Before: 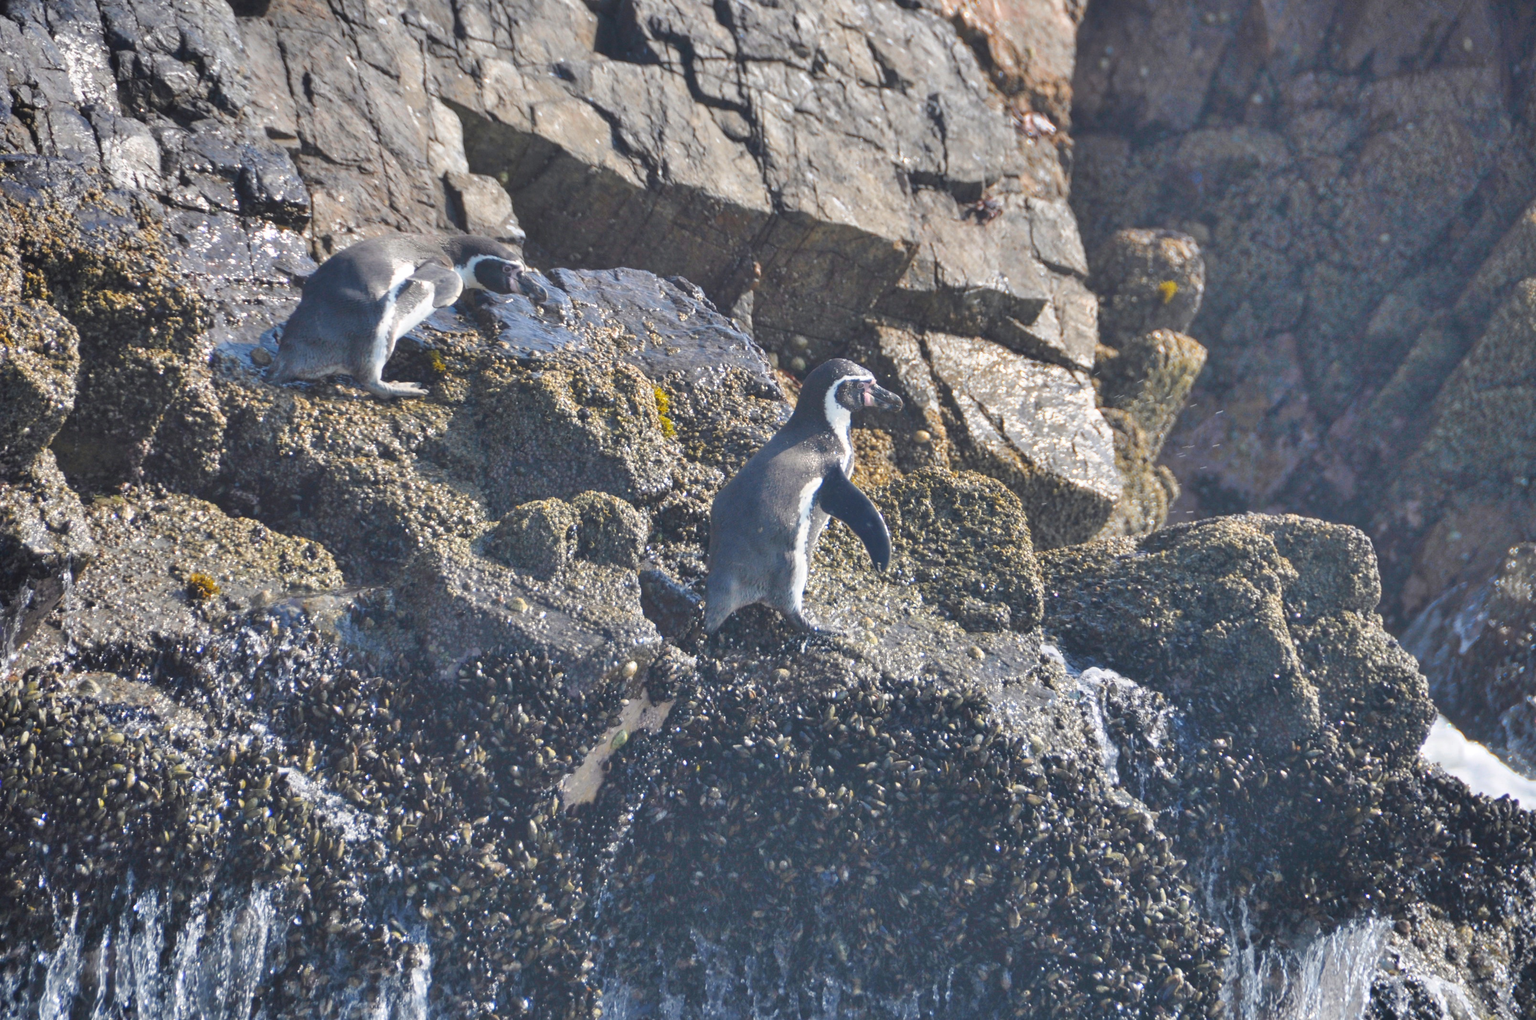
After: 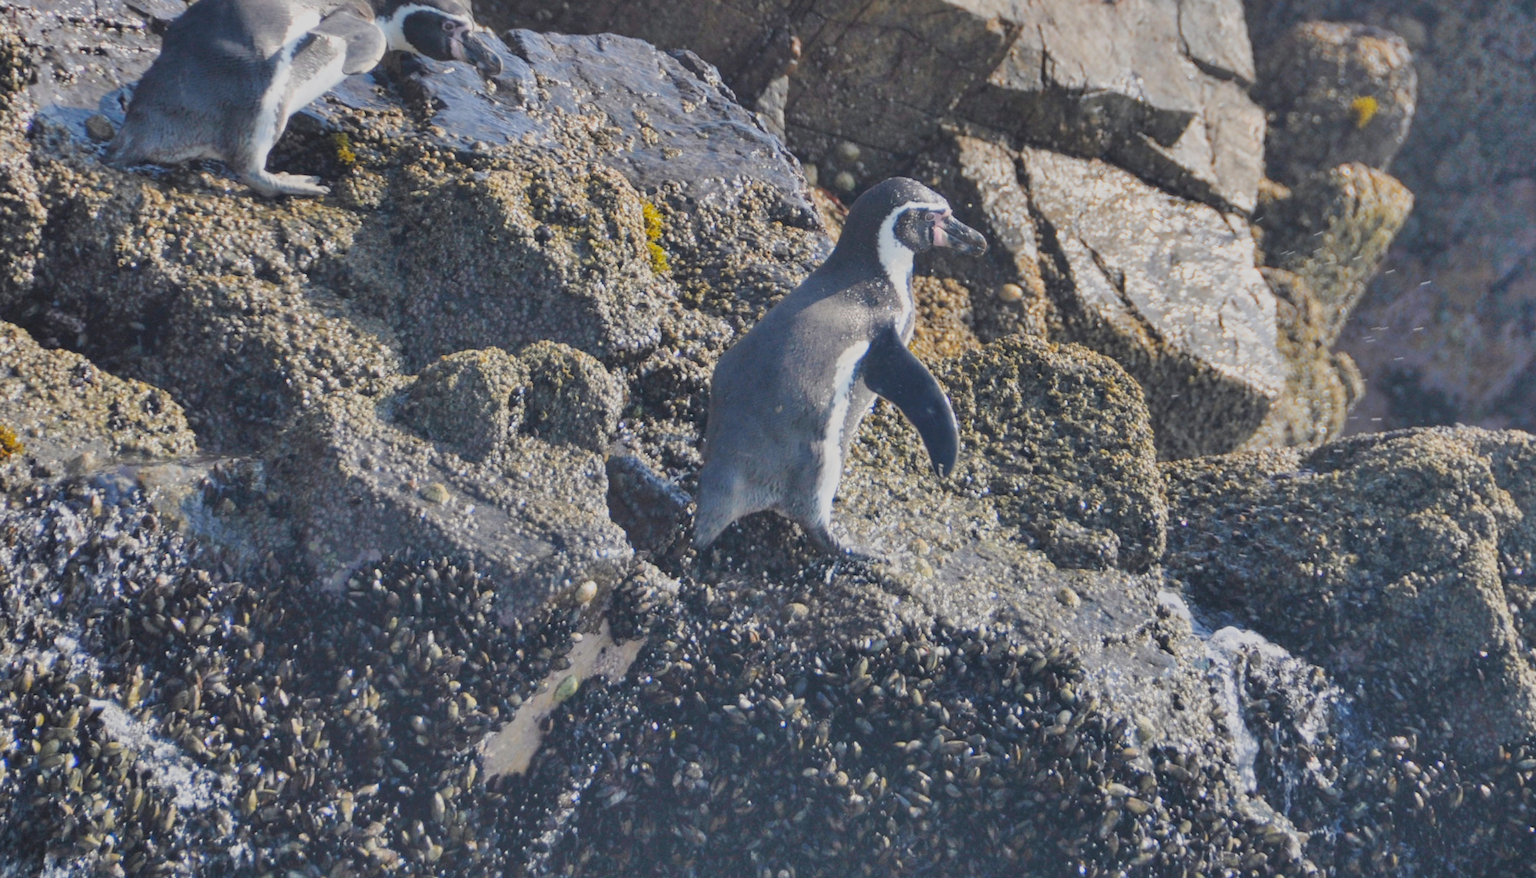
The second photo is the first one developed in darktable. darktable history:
exposure: black level correction 0.001, compensate exposure bias true, compensate highlight preservation false
crop and rotate: angle -3.36°, left 9.775%, top 20.776%, right 12.049%, bottom 11.89%
filmic rgb: black relative exposure -7.65 EV, white relative exposure 4.56 EV, threshold 3.01 EV, hardness 3.61, iterations of high-quality reconstruction 0, enable highlight reconstruction true
